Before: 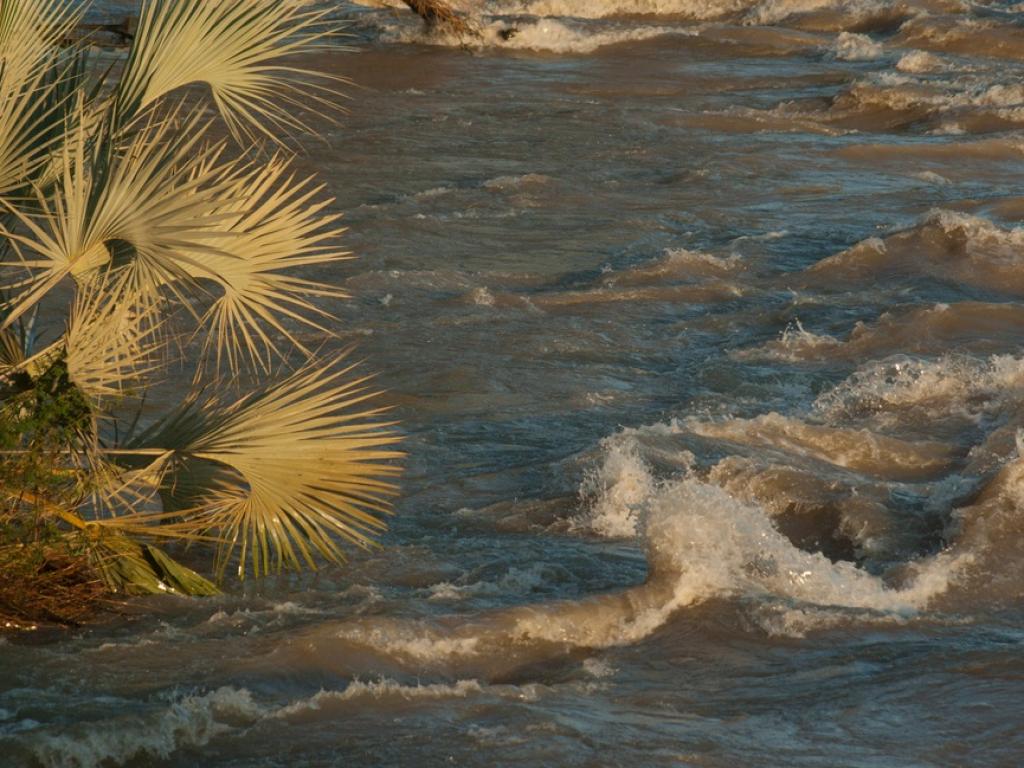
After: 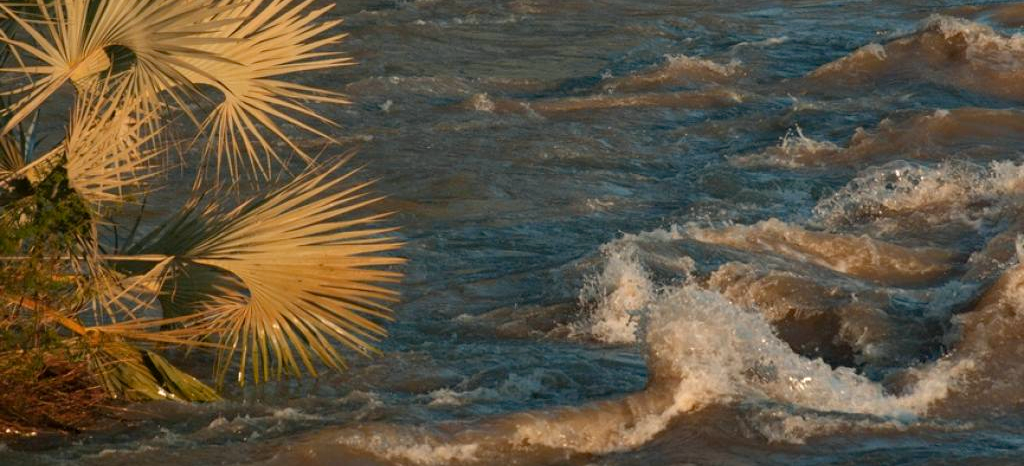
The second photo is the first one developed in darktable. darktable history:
crop and rotate: top 25.357%, bottom 13.942%
haze removal: strength 0.29, distance 0.25, compatibility mode true, adaptive false
color zones: curves: ch1 [(0.309, 0.524) (0.41, 0.329) (0.508, 0.509)]; ch2 [(0.25, 0.457) (0.75, 0.5)]
